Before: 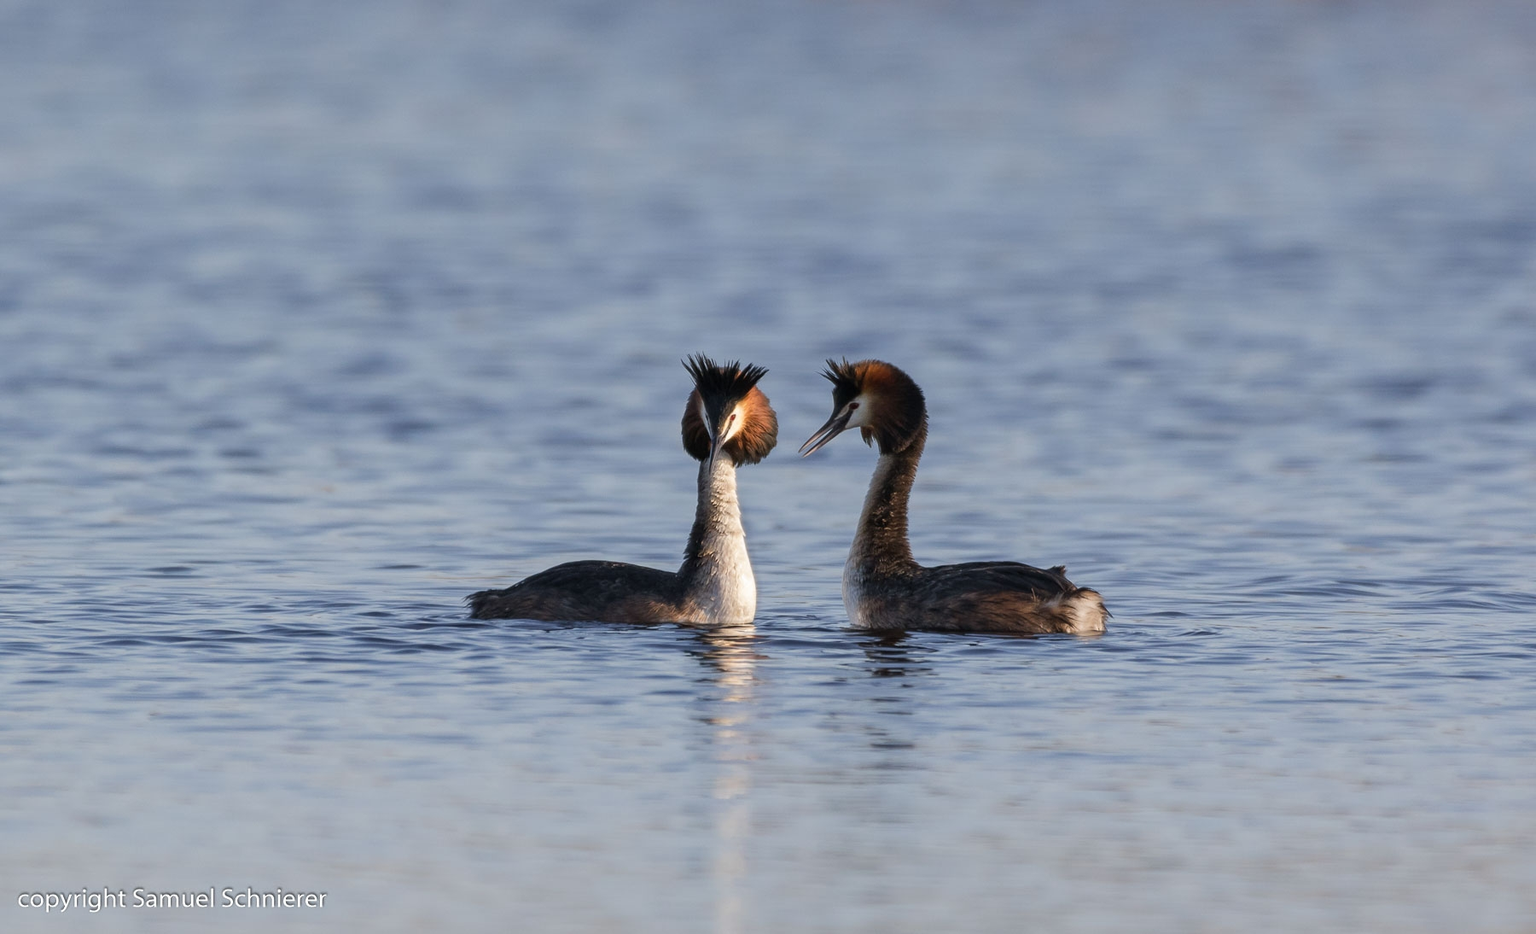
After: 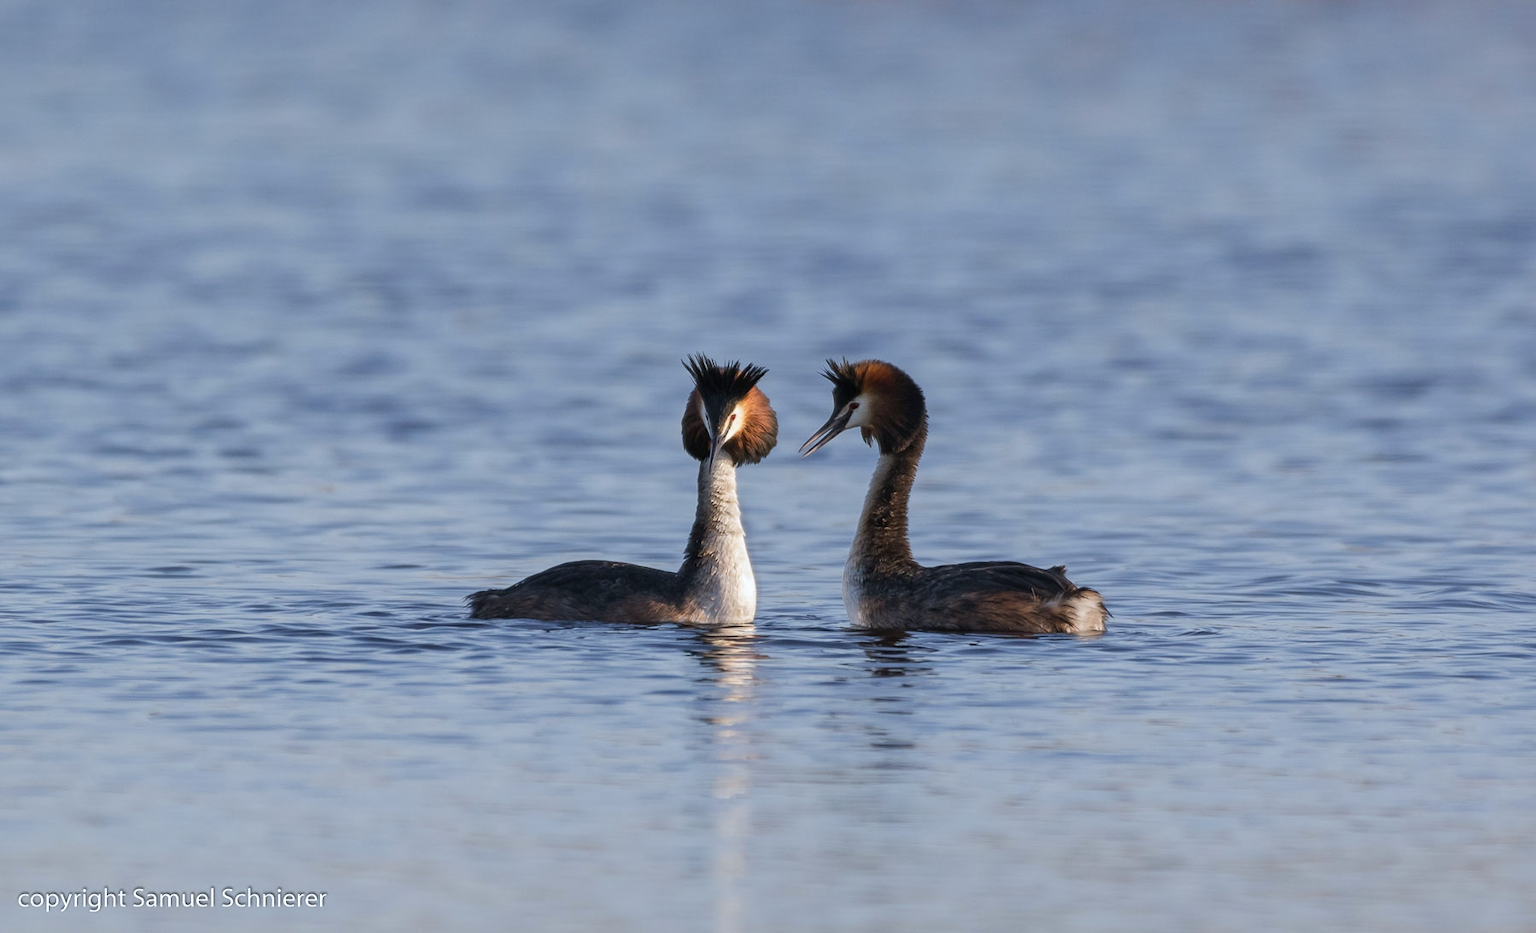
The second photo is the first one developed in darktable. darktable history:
shadows and highlights: shadows 25.21, highlights -23.18
color calibration: x 0.354, y 0.367, temperature 4676.47 K
